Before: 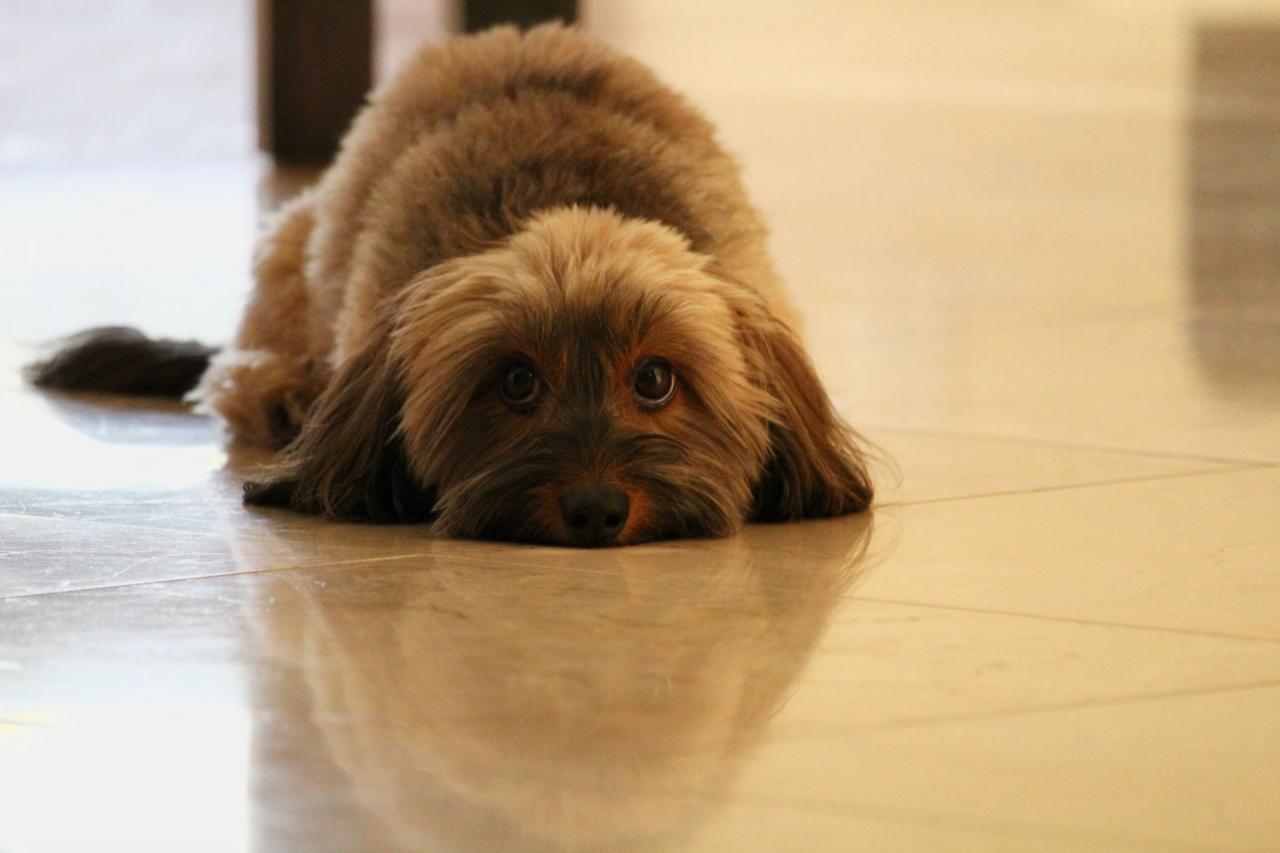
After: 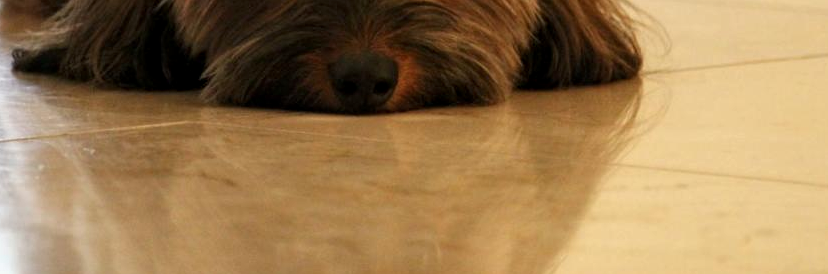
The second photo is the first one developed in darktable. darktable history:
local contrast: on, module defaults
crop: left 18.073%, top 50.866%, right 17.172%, bottom 16.913%
